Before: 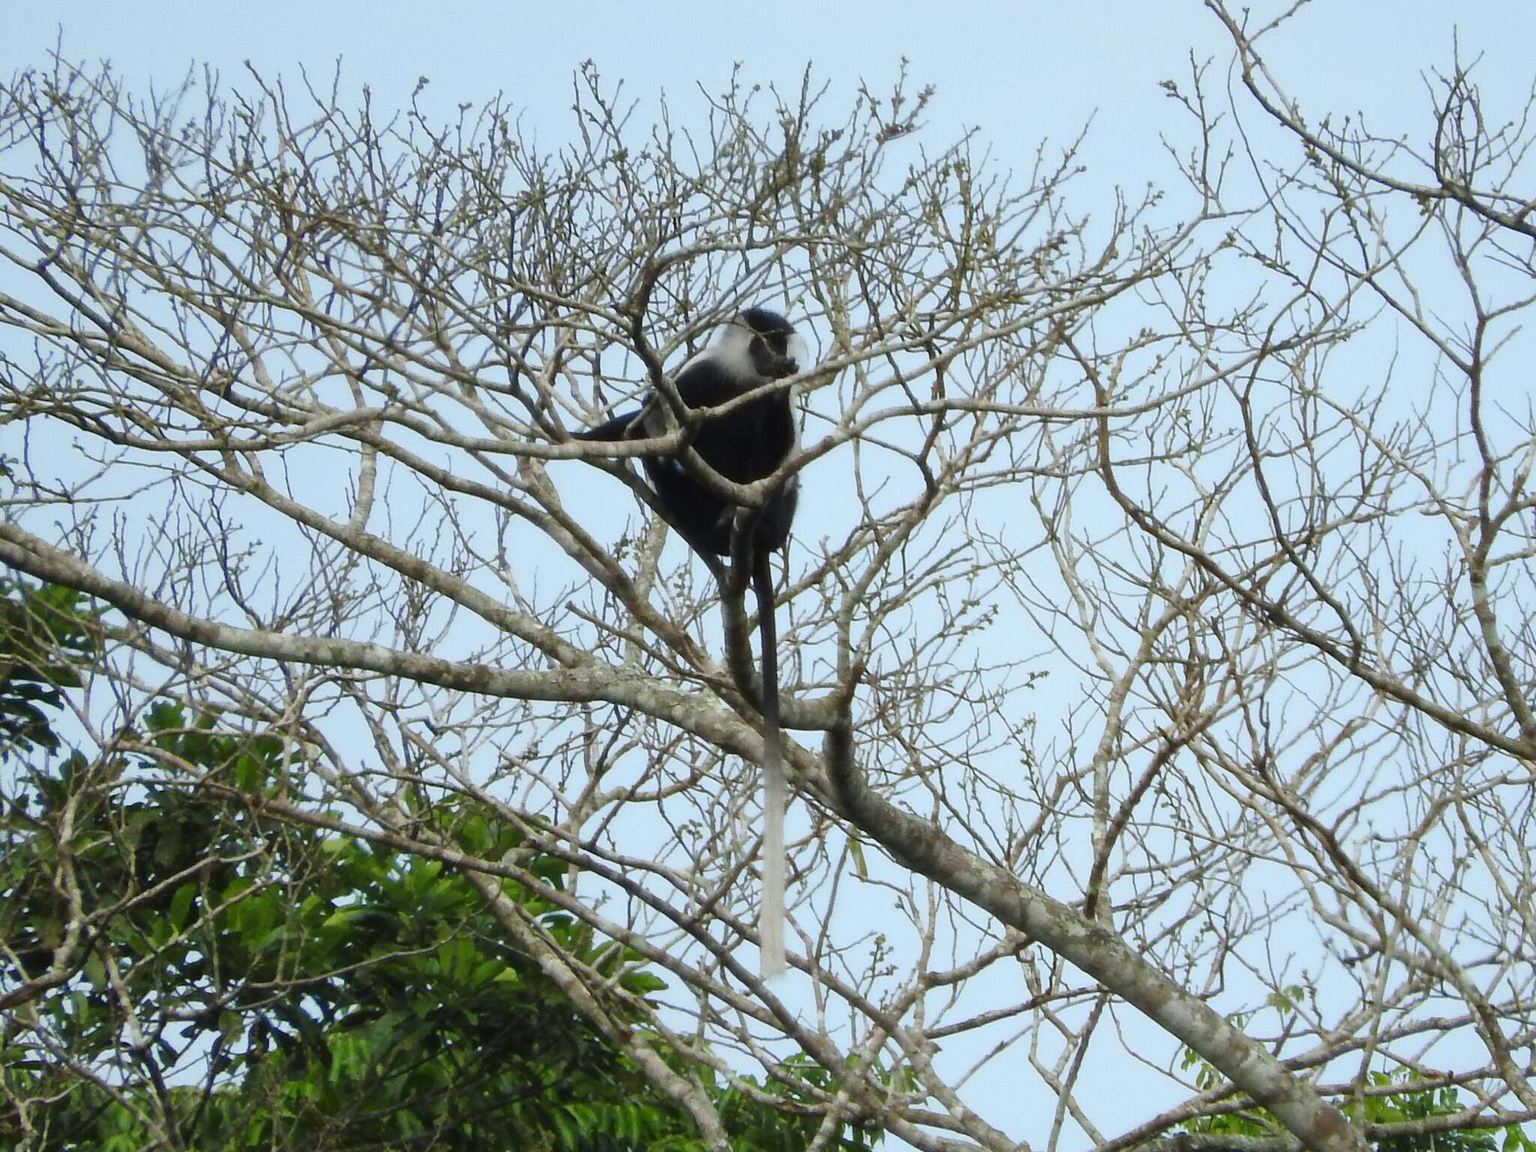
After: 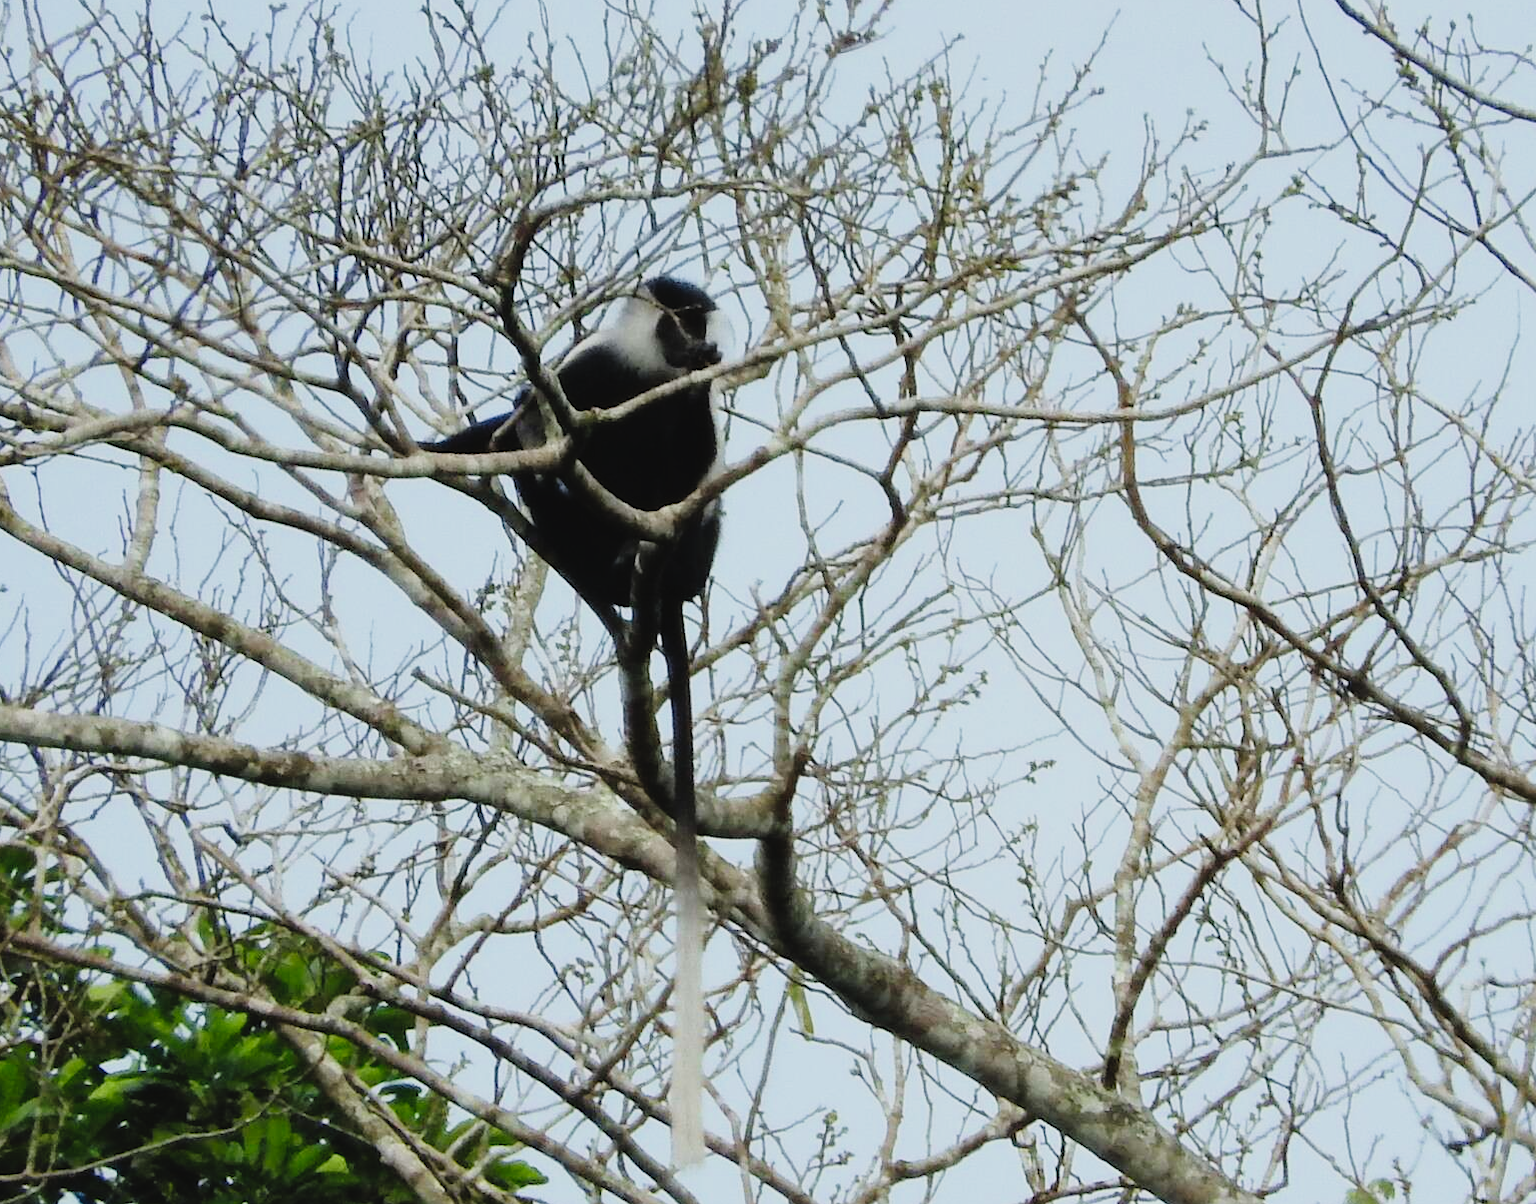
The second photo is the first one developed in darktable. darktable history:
tone curve: curves: ch0 [(0.001, 0.034) (0.115, 0.093) (0.251, 0.232) (0.382, 0.397) (0.652, 0.719) (0.802, 0.876) (1, 0.998)]; ch1 [(0, 0) (0.384, 0.324) (0.472, 0.466) (0.504, 0.5) (0.517, 0.533) (0.547, 0.564) (0.582, 0.628) (0.657, 0.727) (1, 1)]; ch2 [(0, 0) (0.278, 0.232) (0.5, 0.5) (0.531, 0.552) (0.61, 0.653) (1, 1)], preserve colors none
crop: left 16.72%, top 8.773%, right 8.169%, bottom 12.65%
filmic rgb: black relative exposure -7.65 EV, white relative exposure 4.56 EV, threshold 3 EV, structure ↔ texture 99.38%, hardness 3.61, enable highlight reconstruction true
